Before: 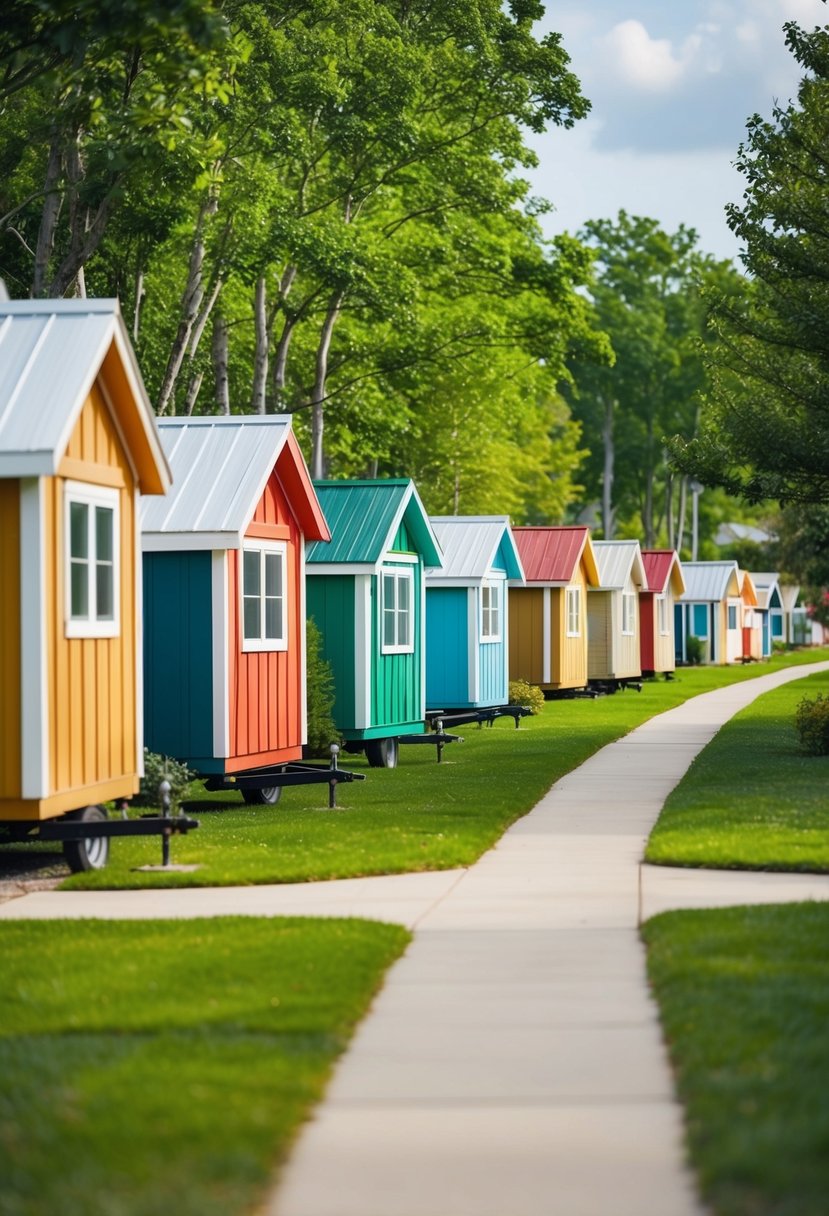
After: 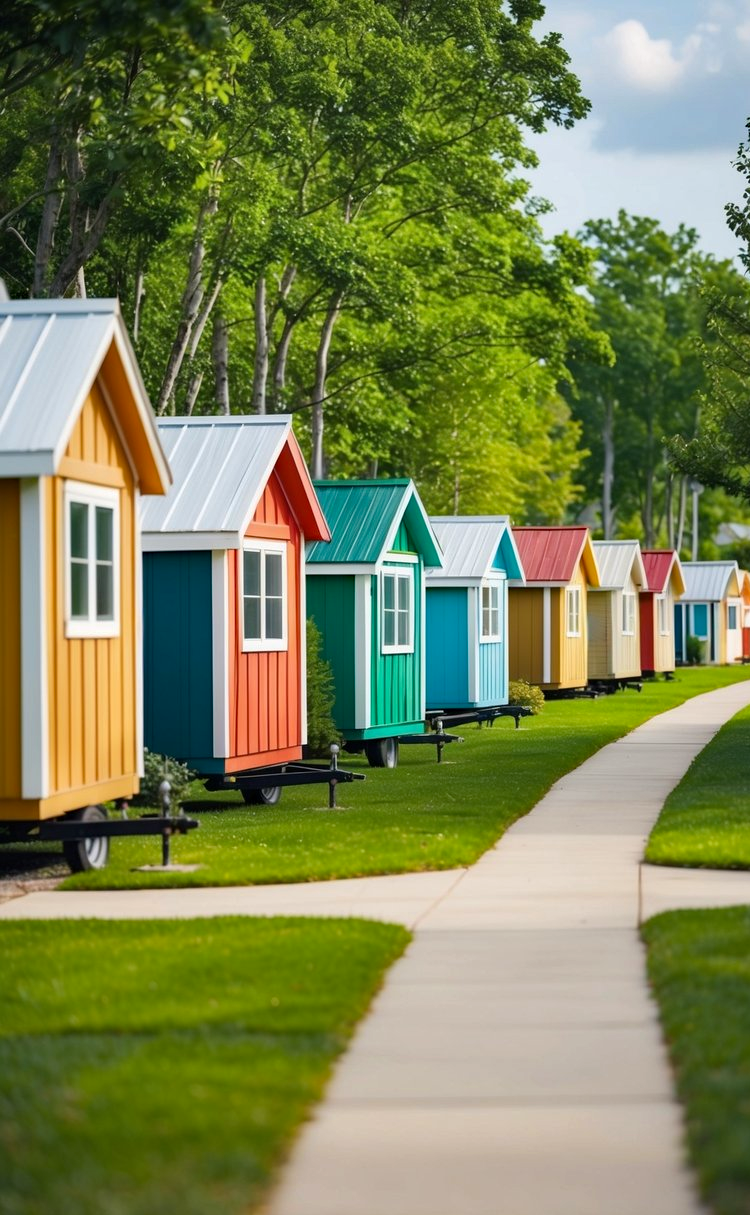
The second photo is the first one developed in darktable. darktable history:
crop: right 9.509%, bottom 0.031%
haze removal: compatibility mode true, adaptive false
